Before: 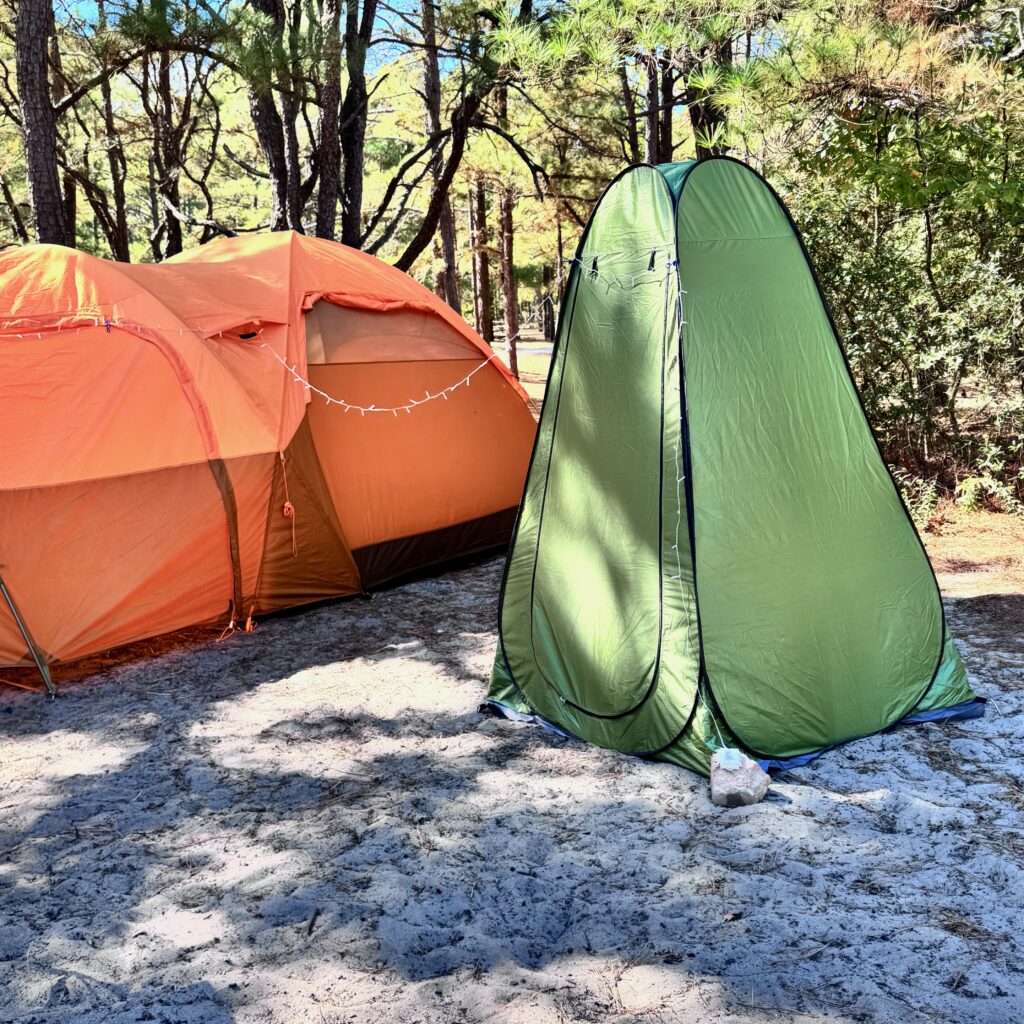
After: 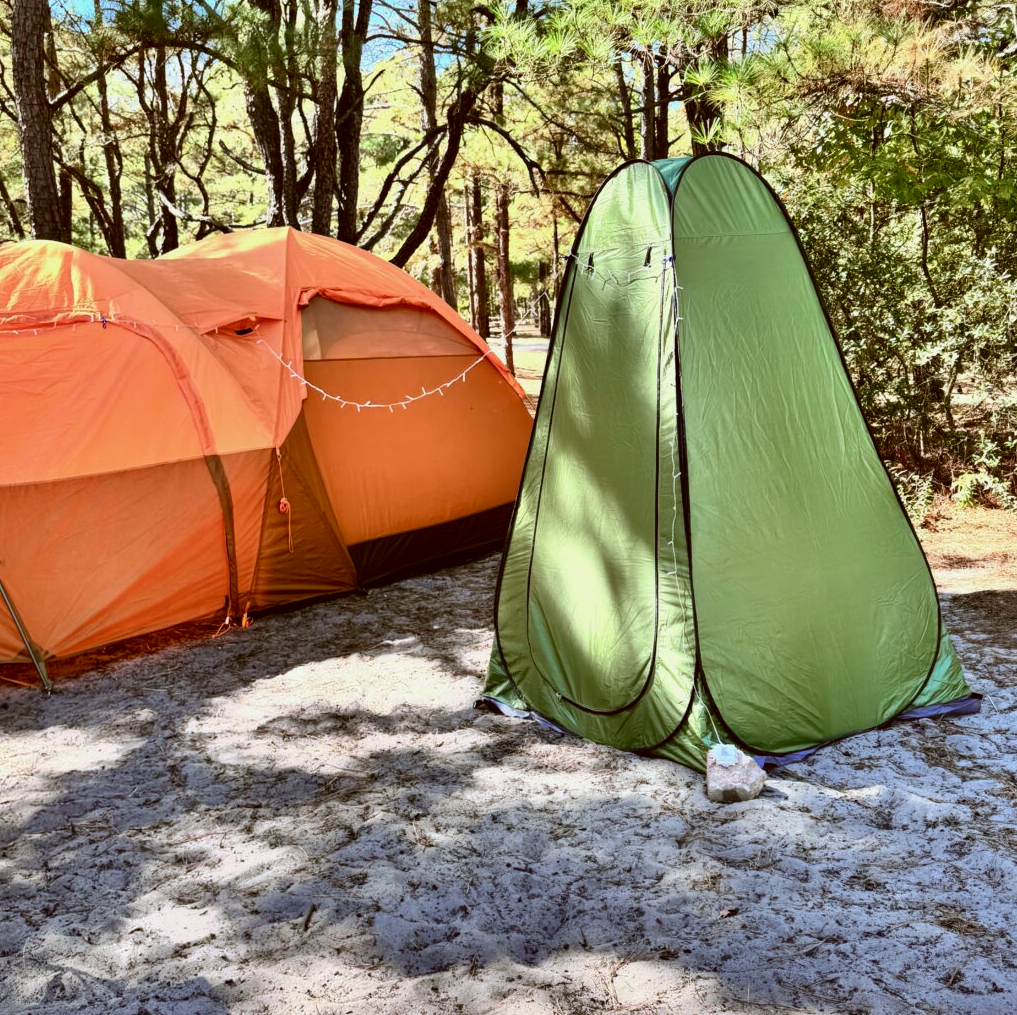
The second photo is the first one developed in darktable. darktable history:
crop: left 0.434%, top 0.485%, right 0.244%, bottom 0.386%
color correction: highlights a* -0.482, highlights b* 0.161, shadows a* 4.66, shadows b* 20.72
white balance: red 0.988, blue 1.017
